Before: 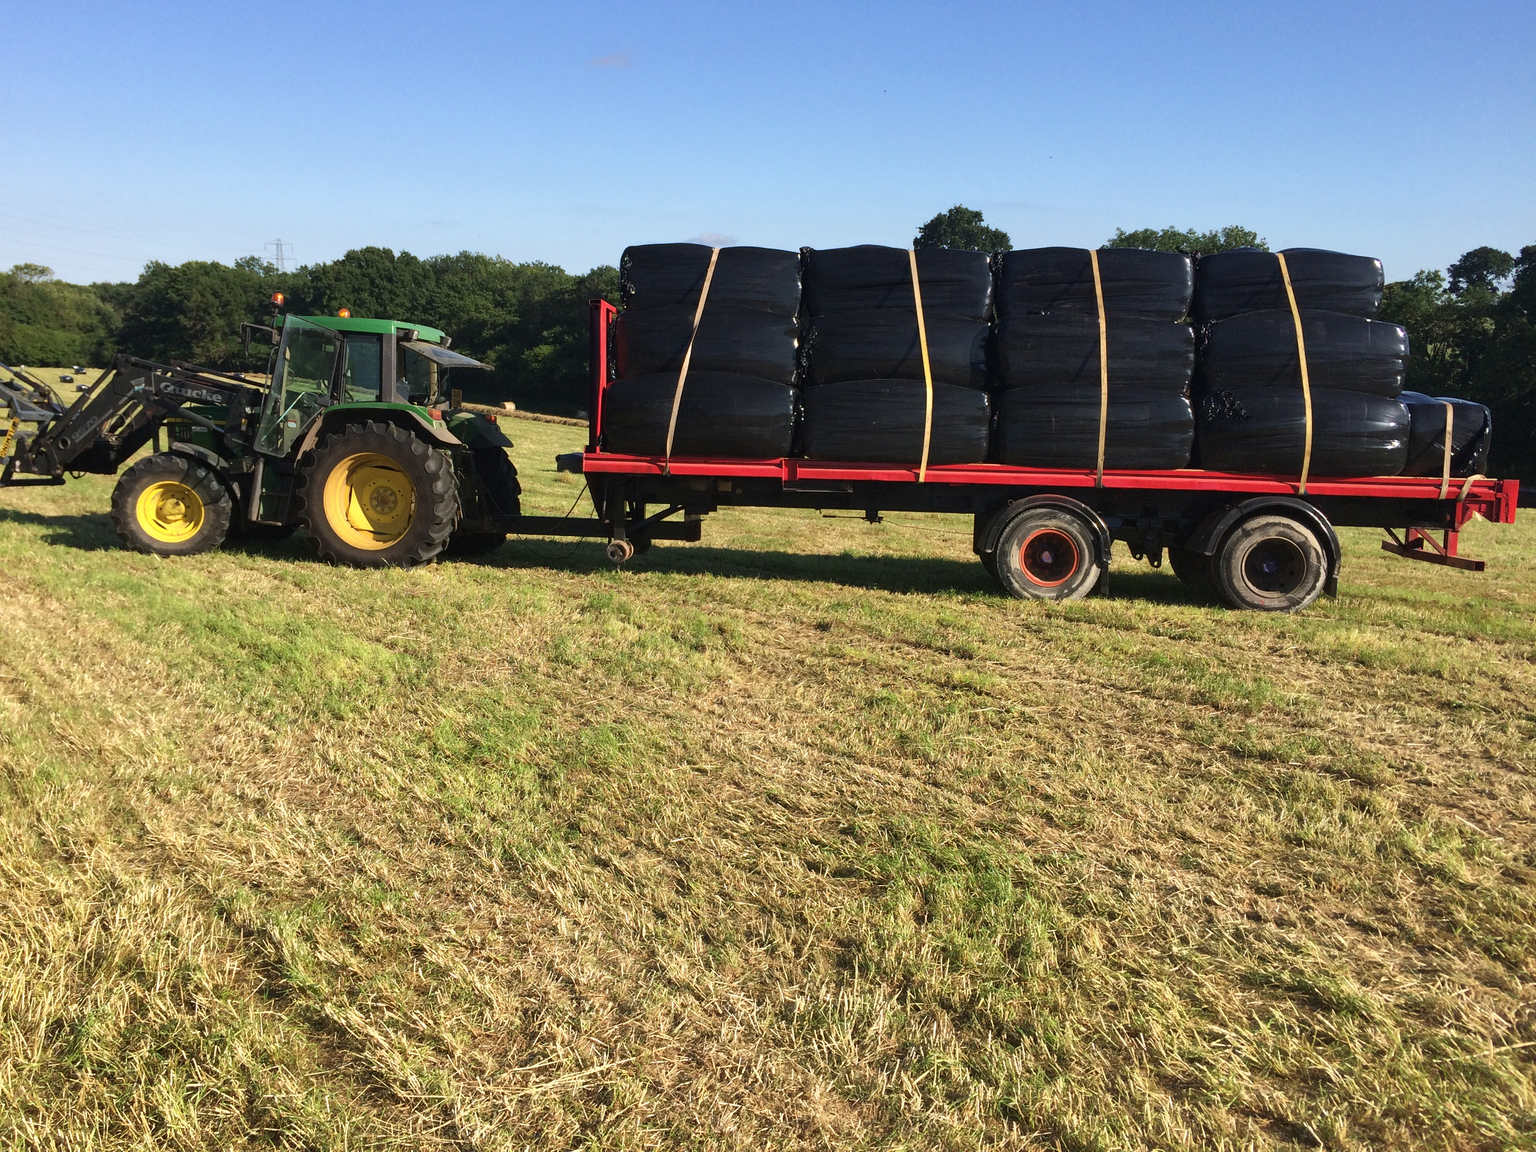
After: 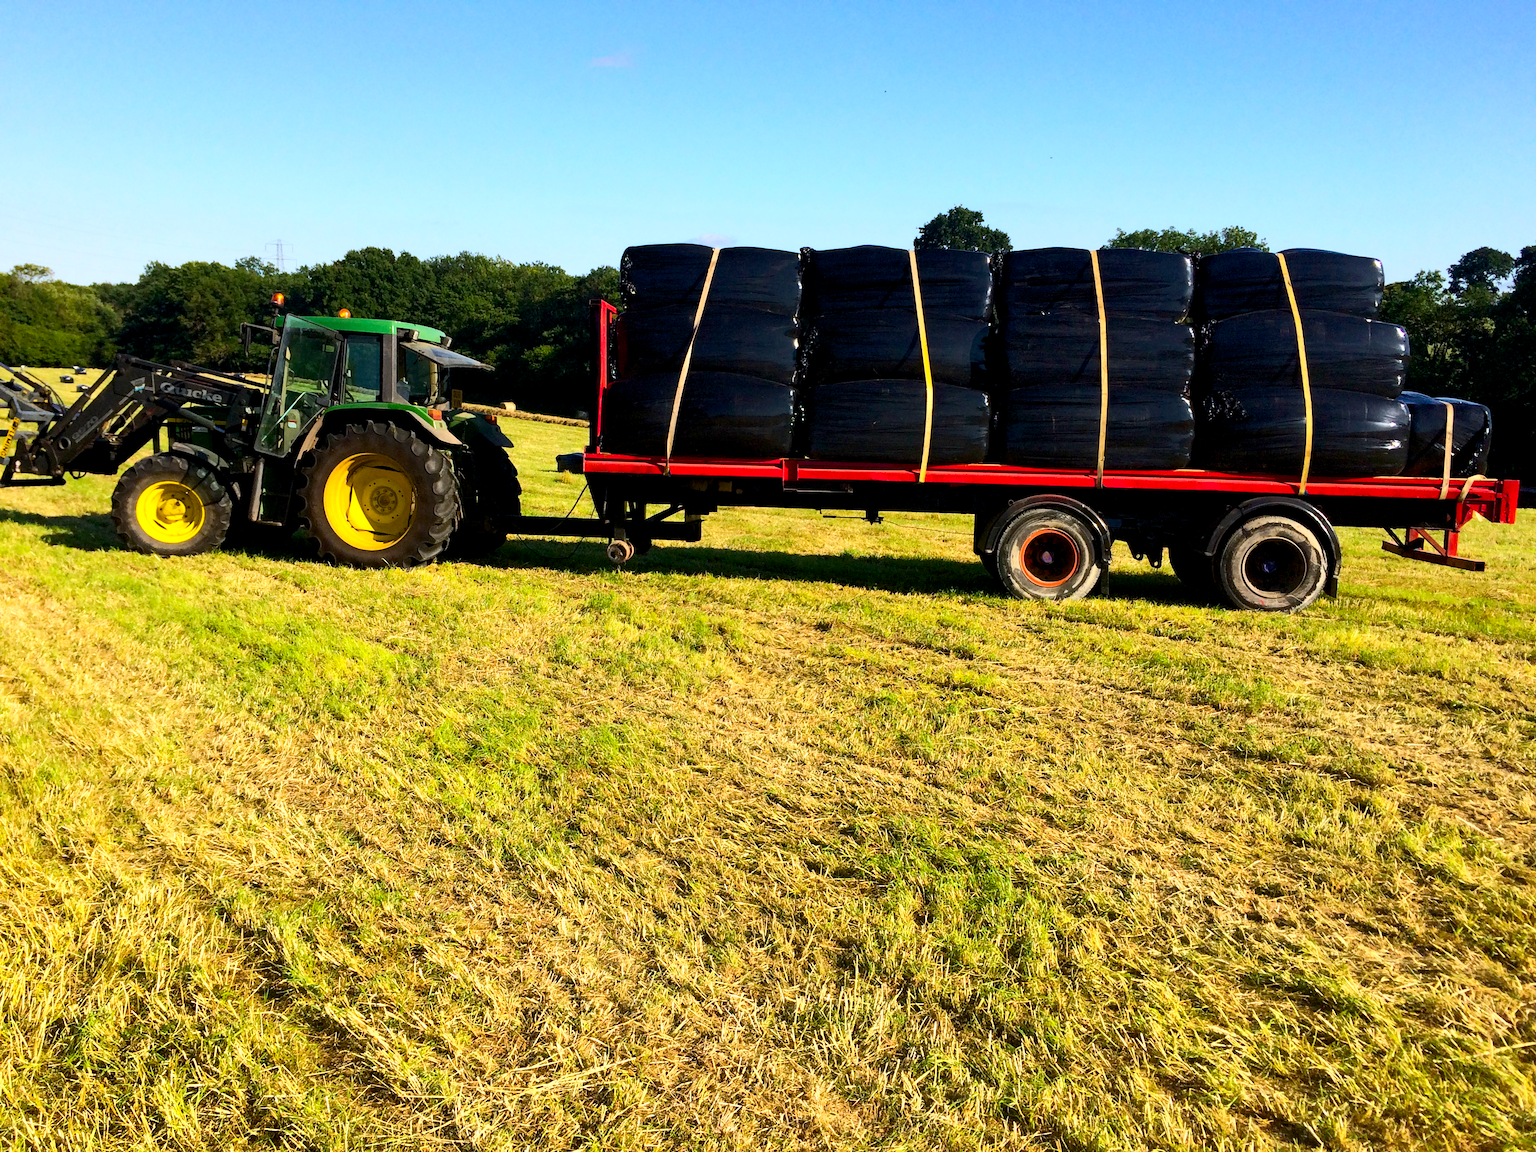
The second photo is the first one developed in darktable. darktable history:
contrast brightness saturation: contrast 0.24, brightness 0.09
color balance rgb: linear chroma grading › global chroma 15%, perceptual saturation grading › global saturation 30%
exposure: black level correction 0.009, exposure 0.119 EV, compensate highlight preservation false
